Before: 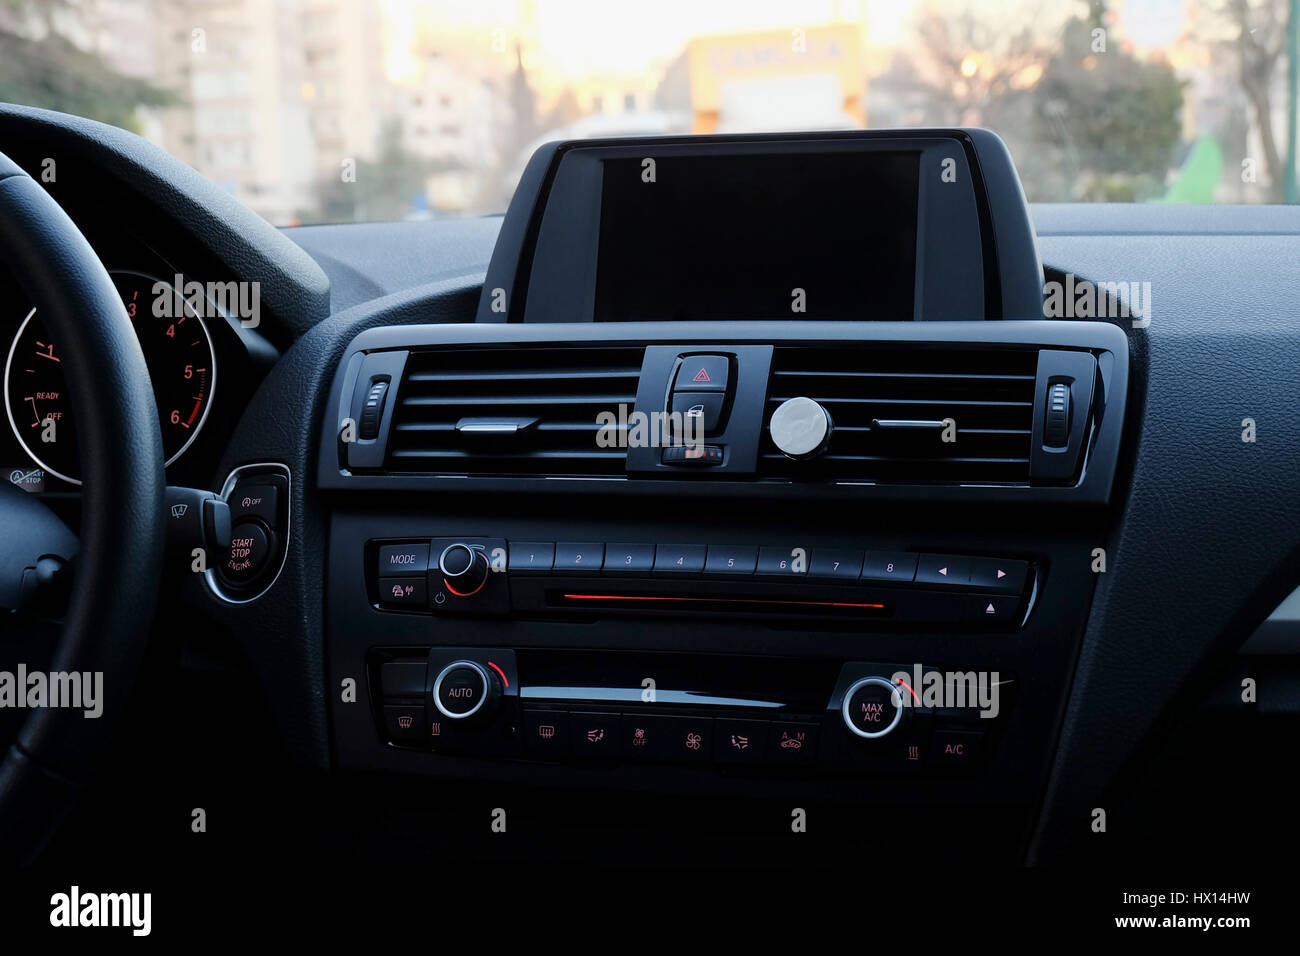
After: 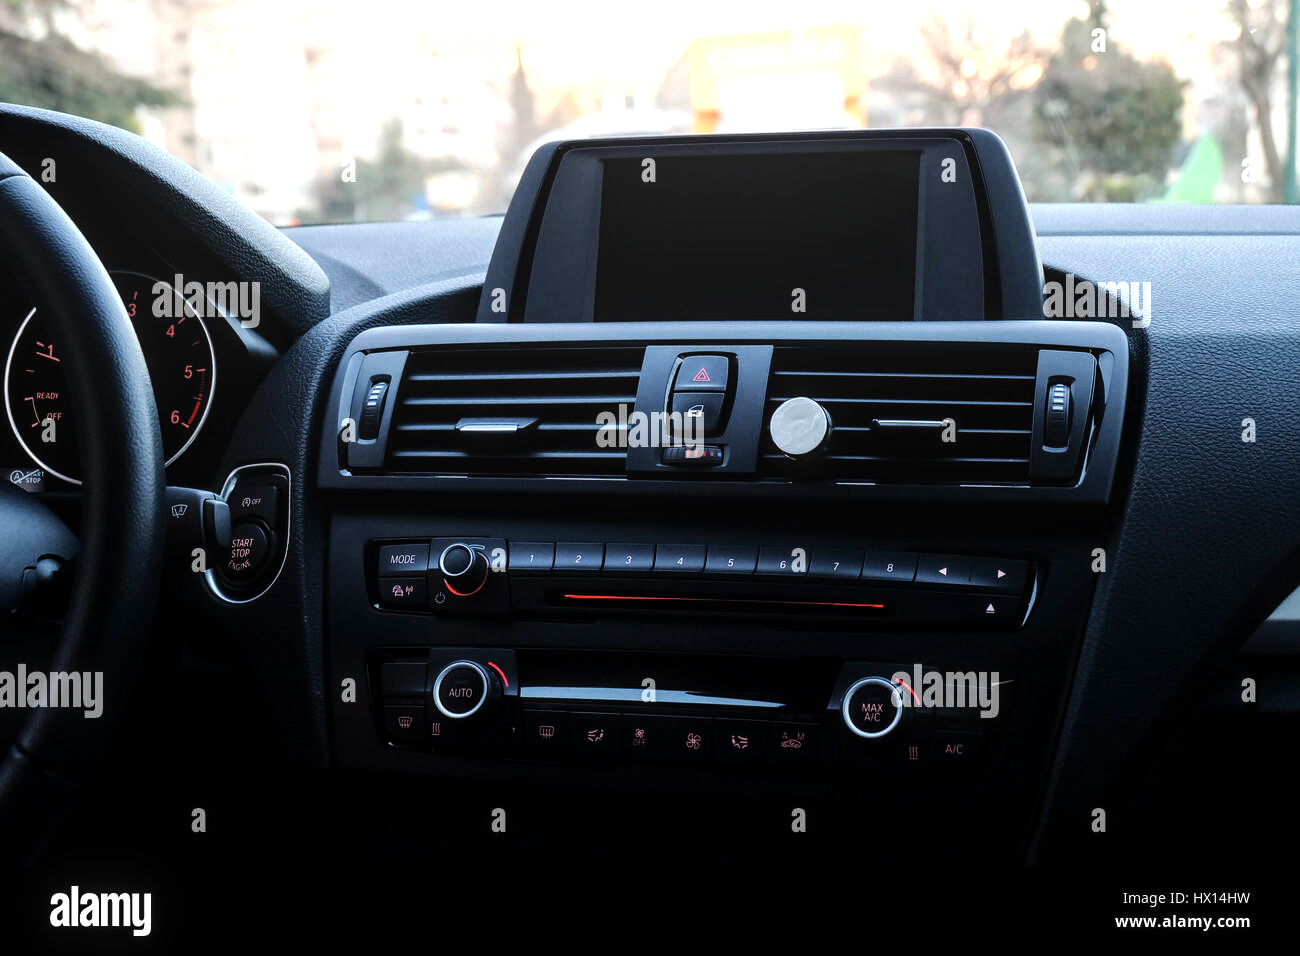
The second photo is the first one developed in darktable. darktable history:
tone equalizer: -8 EV -0.757 EV, -7 EV -0.736 EV, -6 EV -0.633 EV, -5 EV -0.414 EV, -3 EV 0.387 EV, -2 EV 0.6 EV, -1 EV 0.686 EV, +0 EV 0.725 EV, edges refinement/feathering 500, mask exposure compensation -1.57 EV, preserve details no
local contrast: on, module defaults
color calibration: illuminant same as pipeline (D50), adaptation none (bypass), x 0.332, y 0.334, temperature 5007.98 K
